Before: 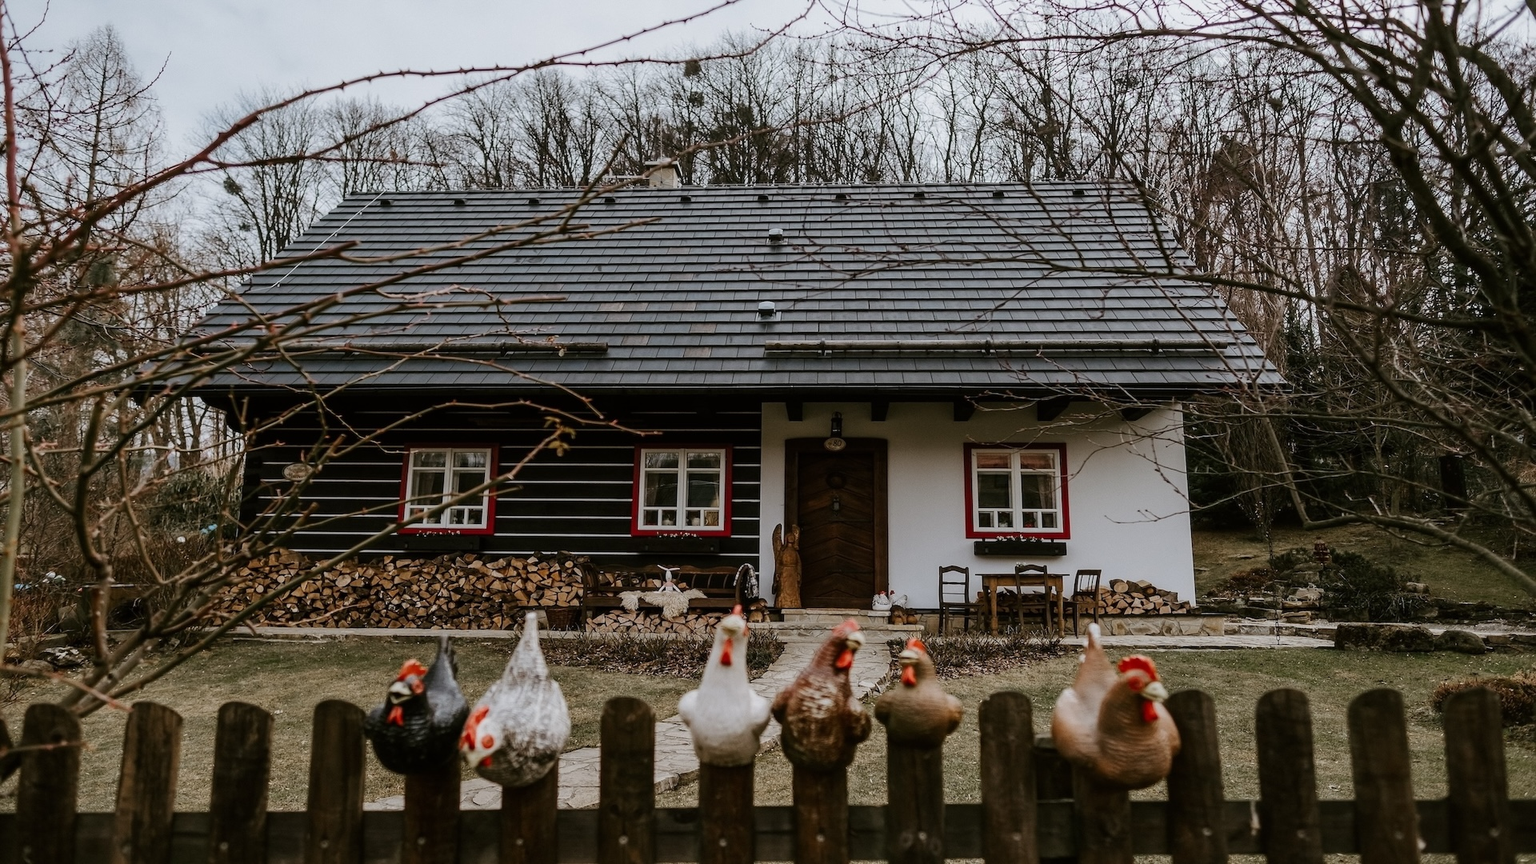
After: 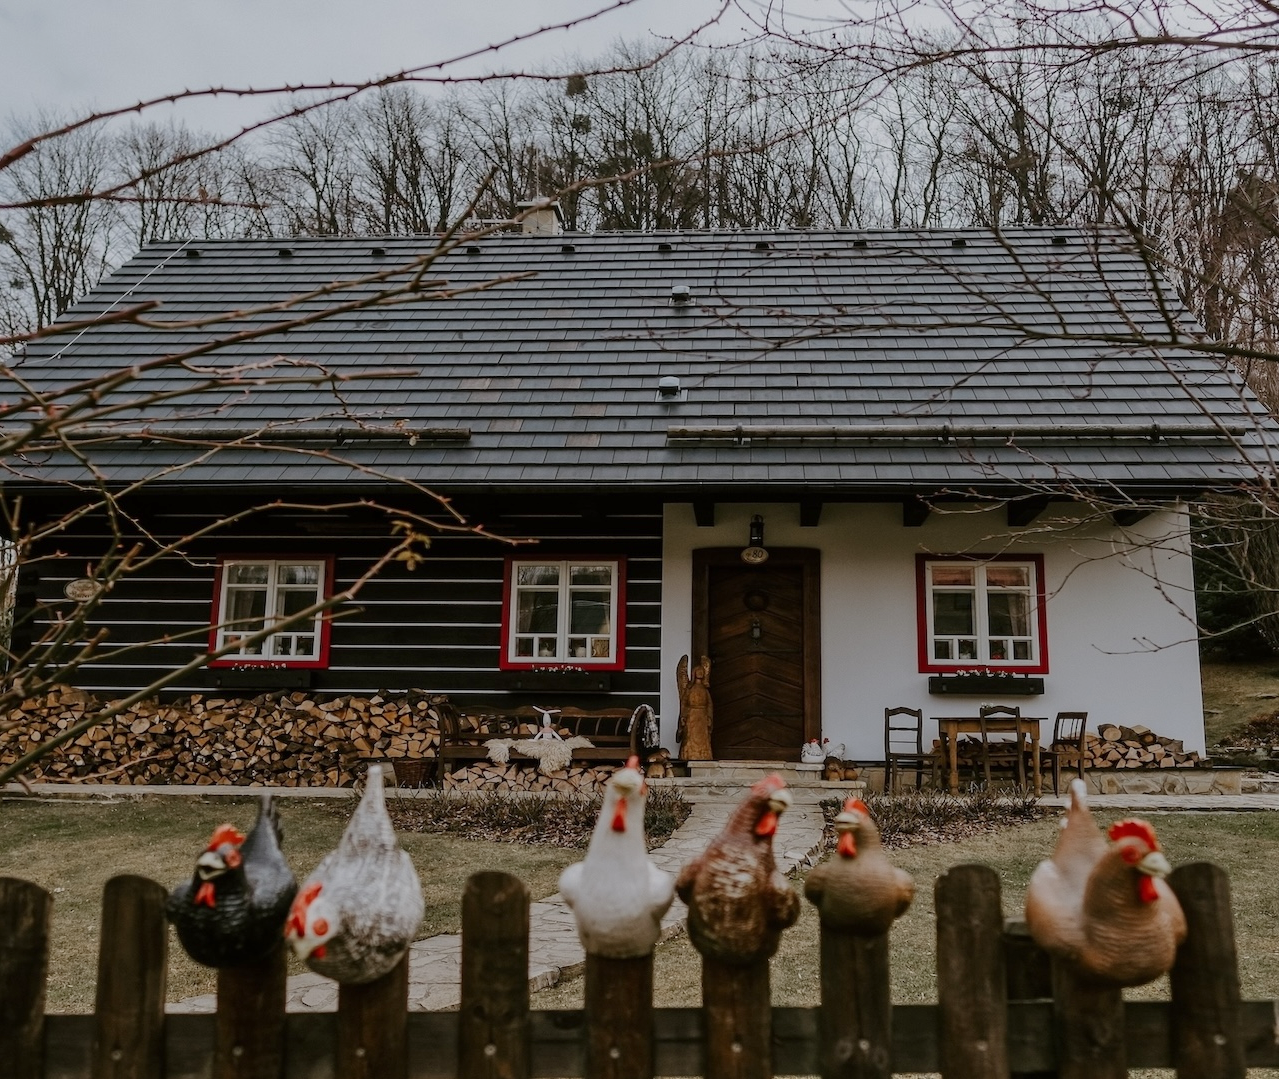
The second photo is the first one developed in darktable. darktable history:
crop and rotate: left 15.055%, right 18.278%
tone equalizer: -8 EV 0.25 EV, -7 EV 0.417 EV, -6 EV 0.417 EV, -5 EV 0.25 EV, -3 EV -0.25 EV, -2 EV -0.417 EV, -1 EV -0.417 EV, +0 EV -0.25 EV, edges refinement/feathering 500, mask exposure compensation -1.57 EV, preserve details guided filter
